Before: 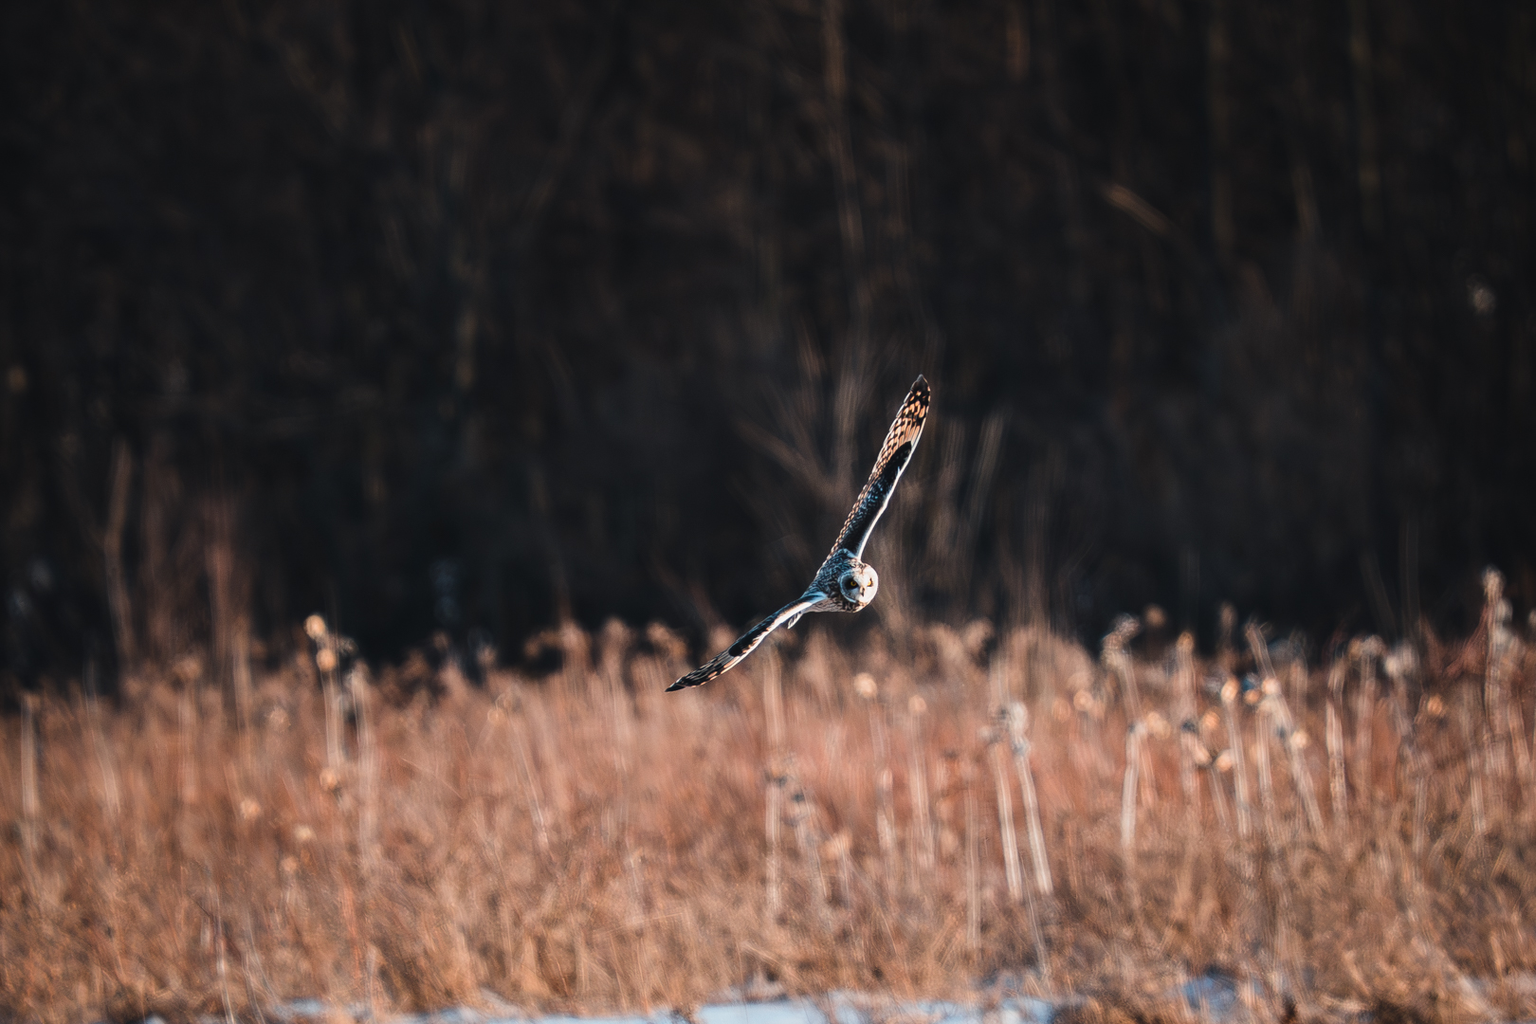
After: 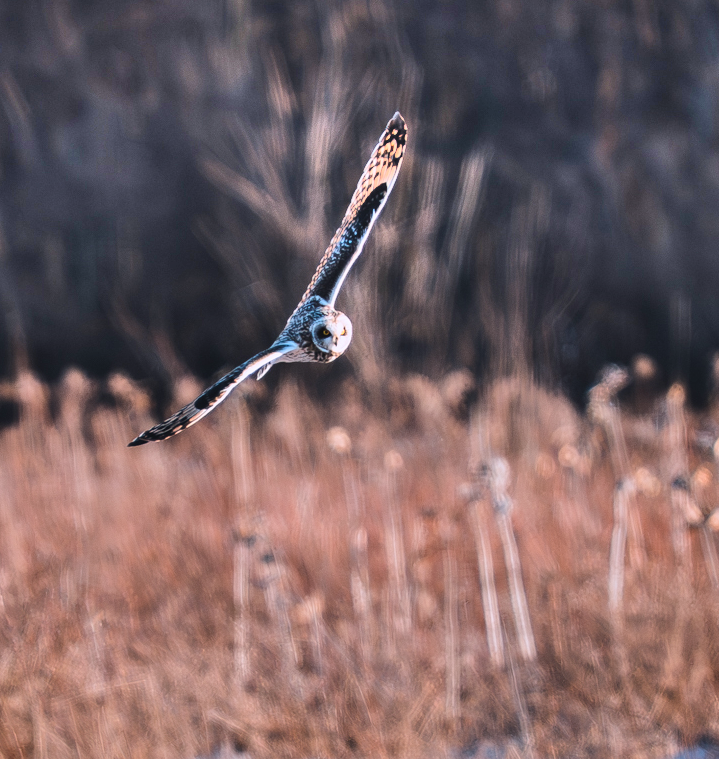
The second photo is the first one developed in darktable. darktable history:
white balance: red 1.004, blue 1.096
crop: left 35.432%, top 26.233%, right 20.145%, bottom 3.432%
shadows and highlights: shadows 75, highlights -25, soften with gaussian
